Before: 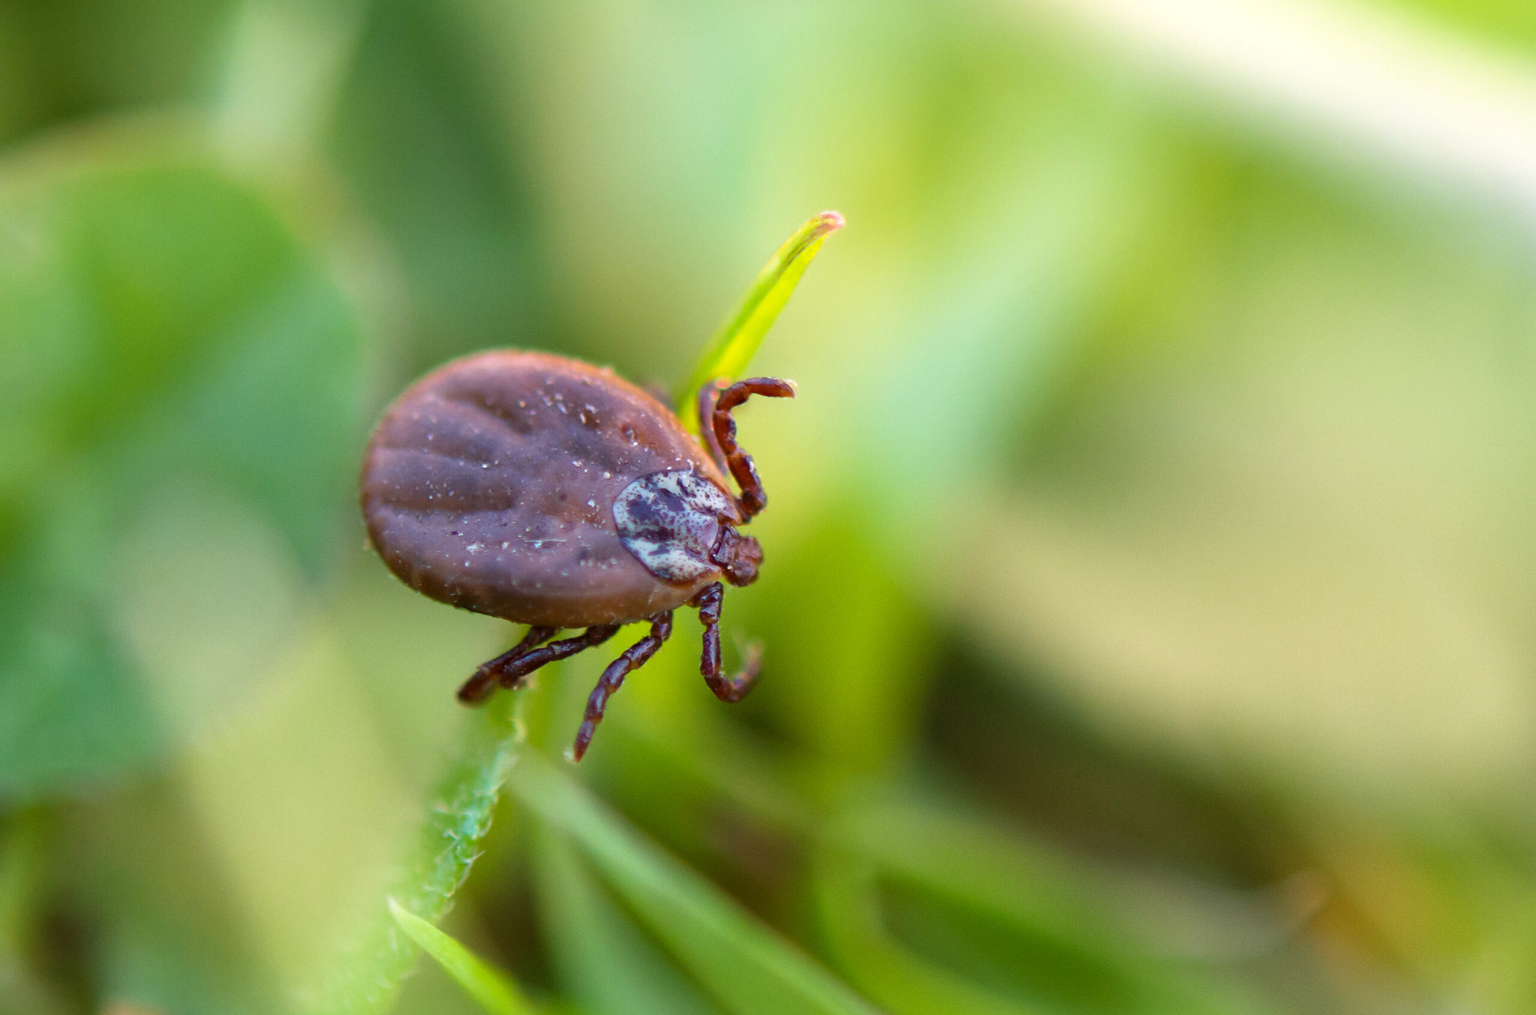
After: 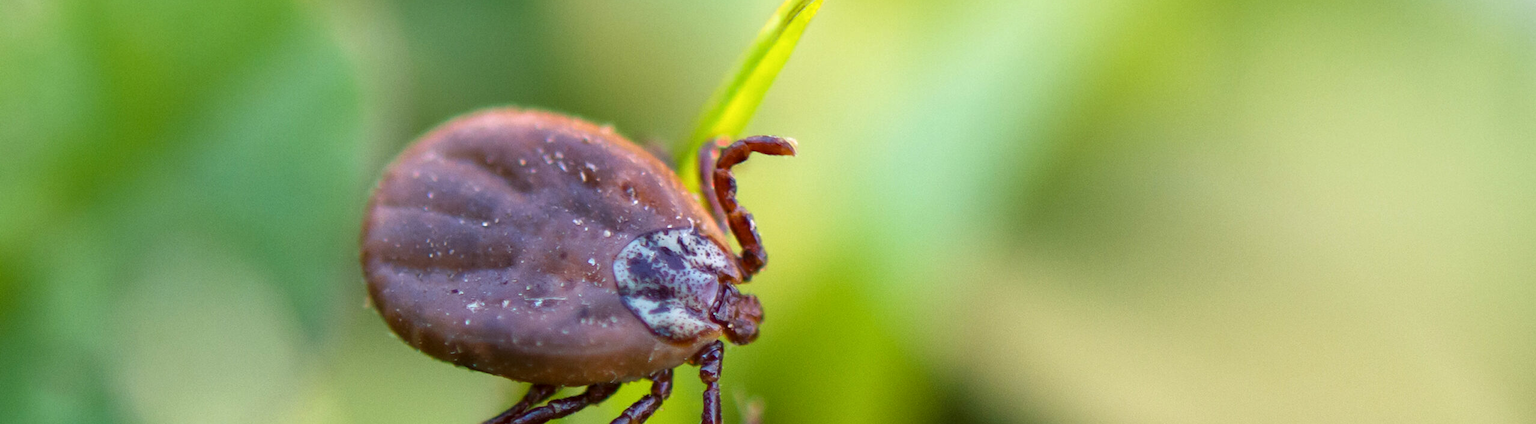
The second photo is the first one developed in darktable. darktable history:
local contrast: highlights 100%, shadows 100%, detail 120%, midtone range 0.2
crop and rotate: top 23.84%, bottom 34.294%
